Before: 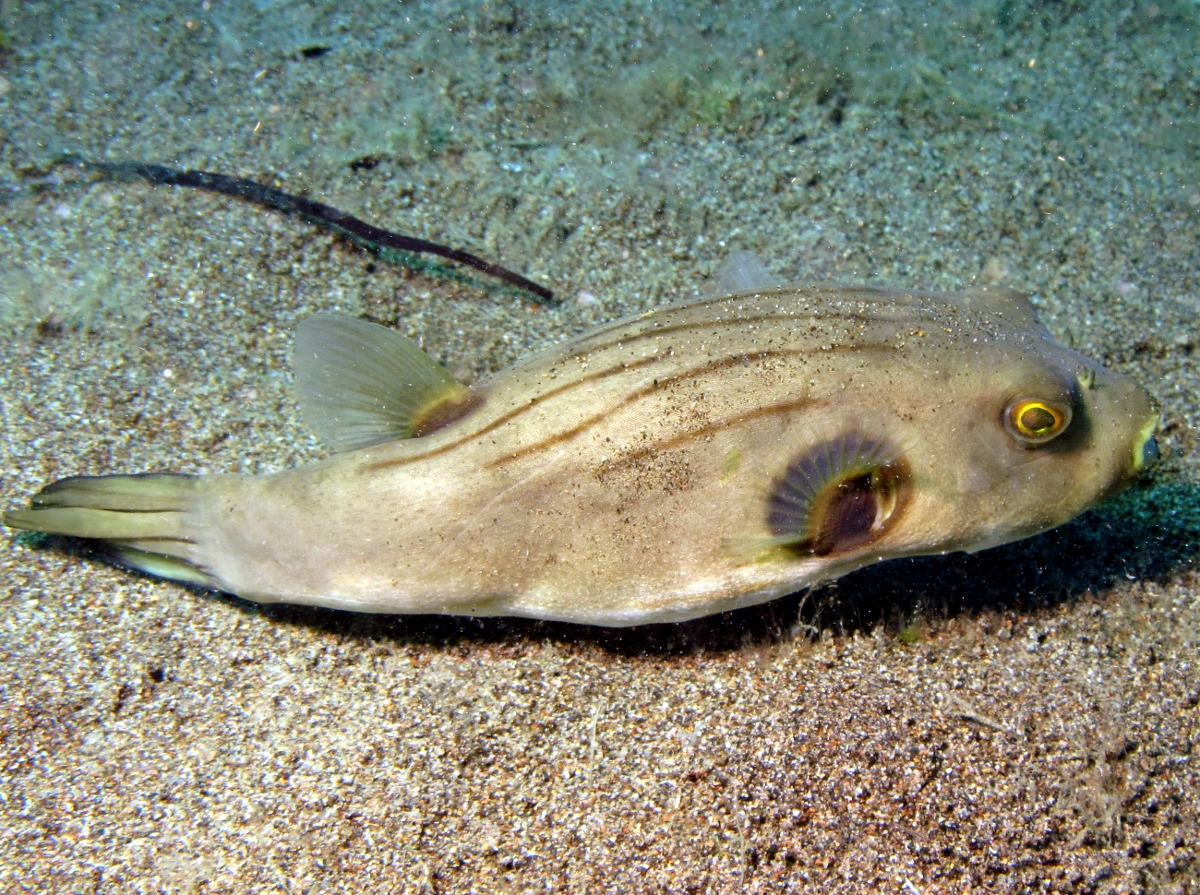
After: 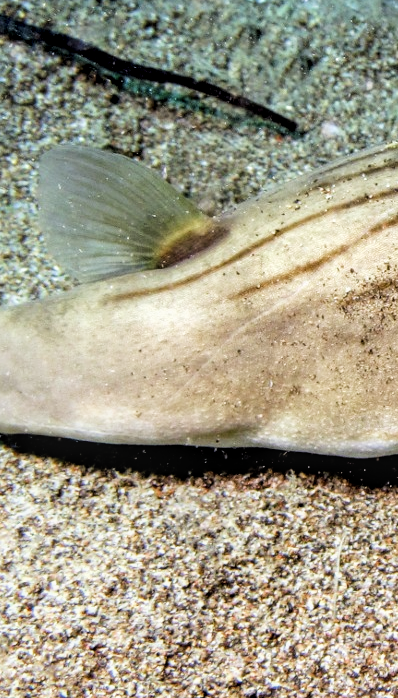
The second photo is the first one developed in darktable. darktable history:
filmic rgb: black relative exposure -8 EV, white relative exposure 4.06 EV, hardness 4.18, contrast 1.371, add noise in highlights 0.002, color science v3 (2019), use custom middle-gray values true, contrast in highlights soft
local contrast: detail 130%
crop and rotate: left 21.336%, top 18.974%, right 45.443%, bottom 2.967%
